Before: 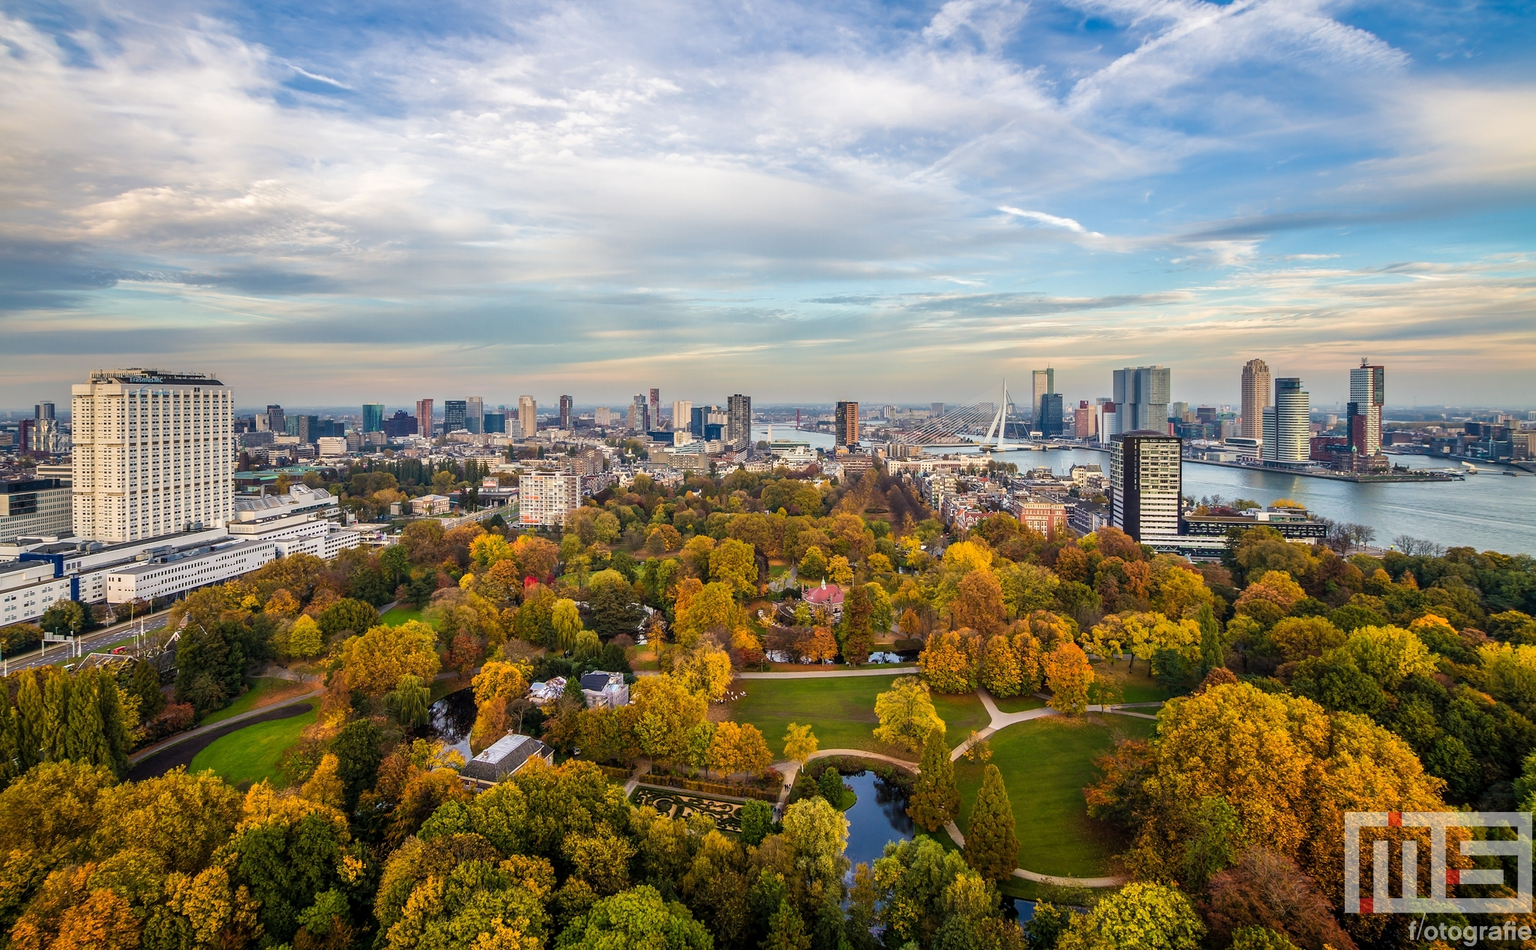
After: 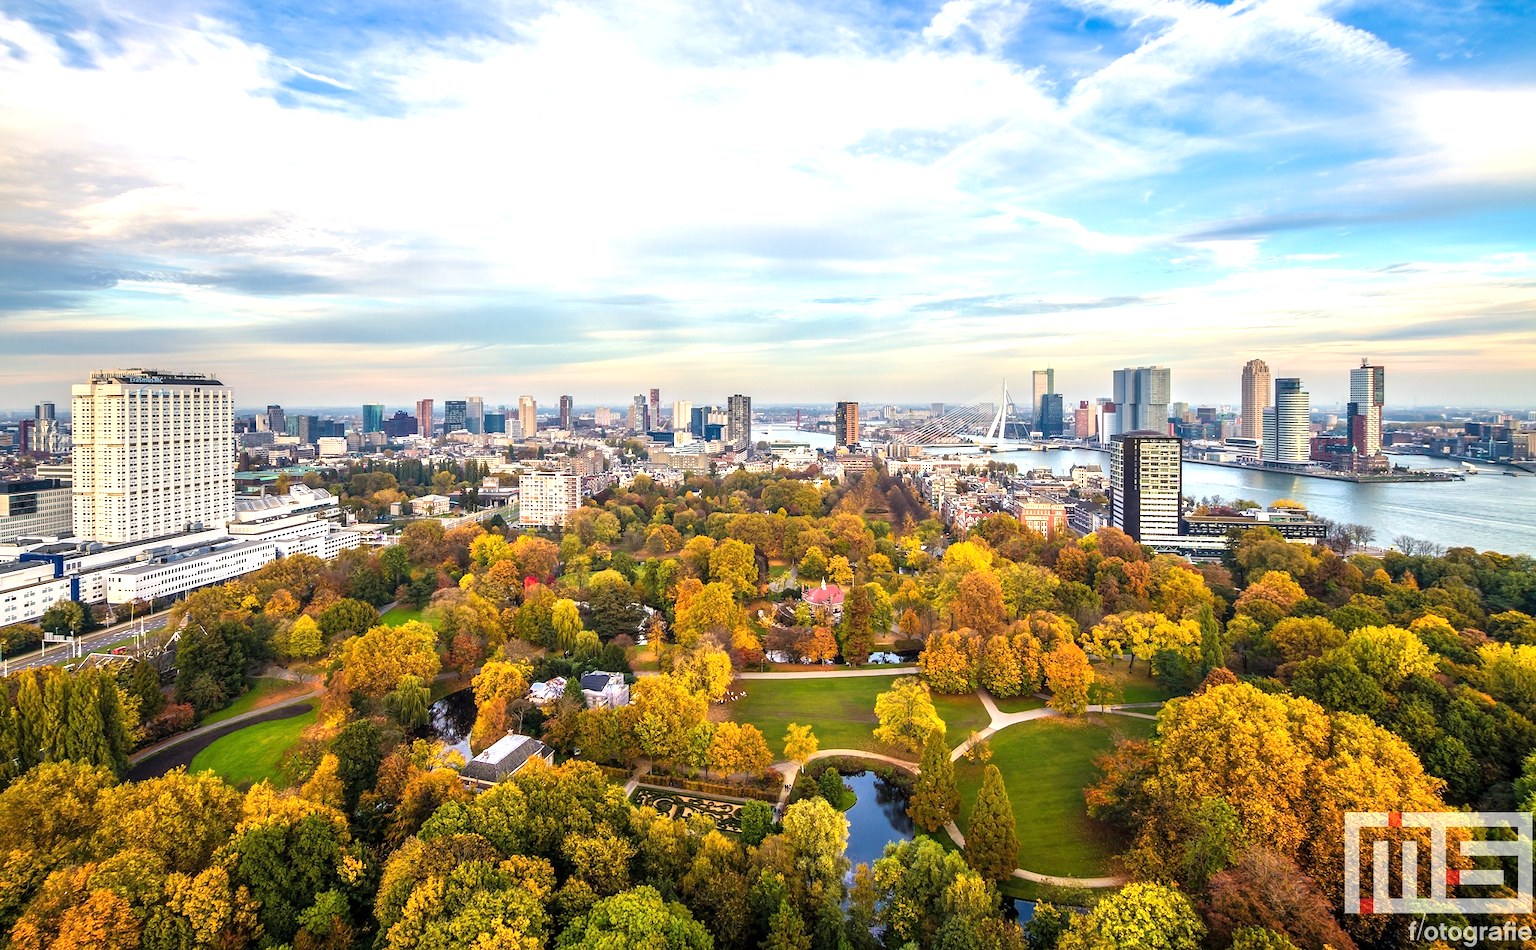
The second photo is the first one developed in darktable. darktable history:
exposure: black level correction 0, exposure 0.831 EV, compensate highlight preservation false
